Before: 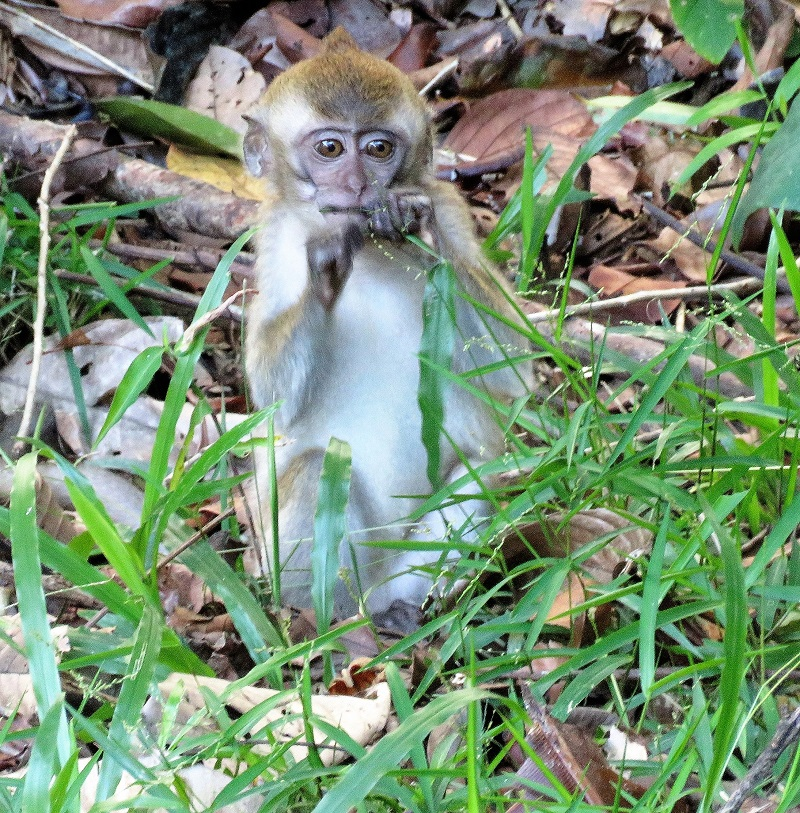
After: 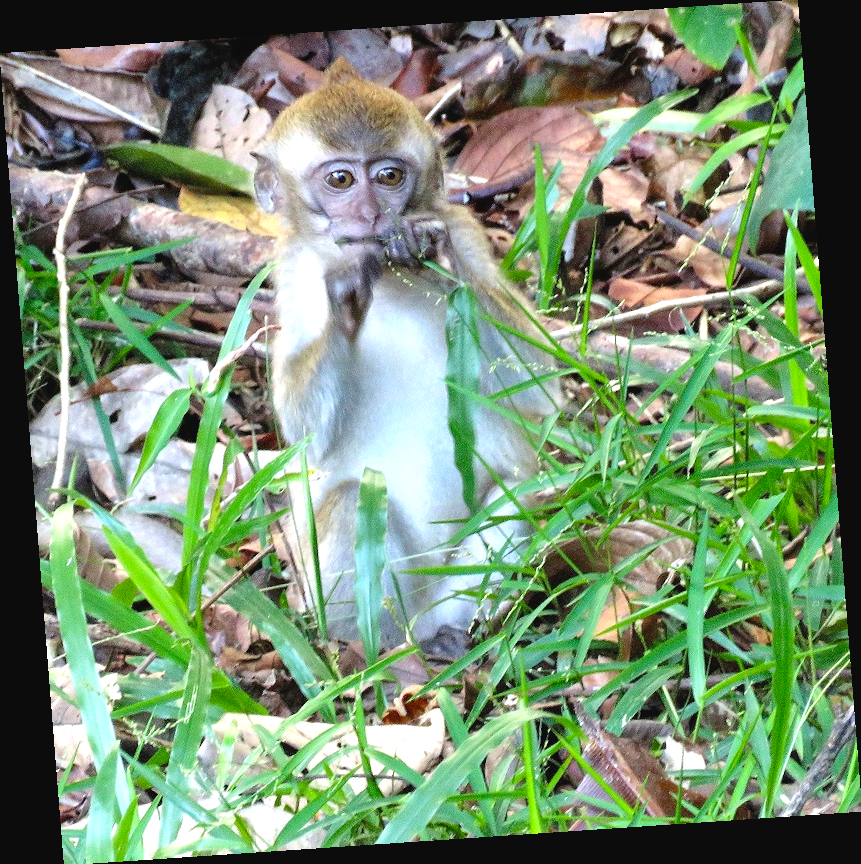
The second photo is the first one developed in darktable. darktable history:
color balance rgb: linear chroma grading › shadows -8%, linear chroma grading › global chroma 10%, perceptual saturation grading › global saturation 2%, perceptual saturation grading › highlights -2%, perceptual saturation grading › mid-tones 4%, perceptual saturation grading › shadows 8%, perceptual brilliance grading › global brilliance 2%, perceptual brilliance grading › highlights -4%, global vibrance 16%, saturation formula JzAzBz (2021)
rotate and perspective: rotation -4.2°, shear 0.006, automatic cropping off
contrast brightness saturation: contrast -0.08, brightness -0.04, saturation -0.11
exposure: black level correction 0, exposure 0.6 EV, compensate exposure bias true, compensate highlight preservation false
